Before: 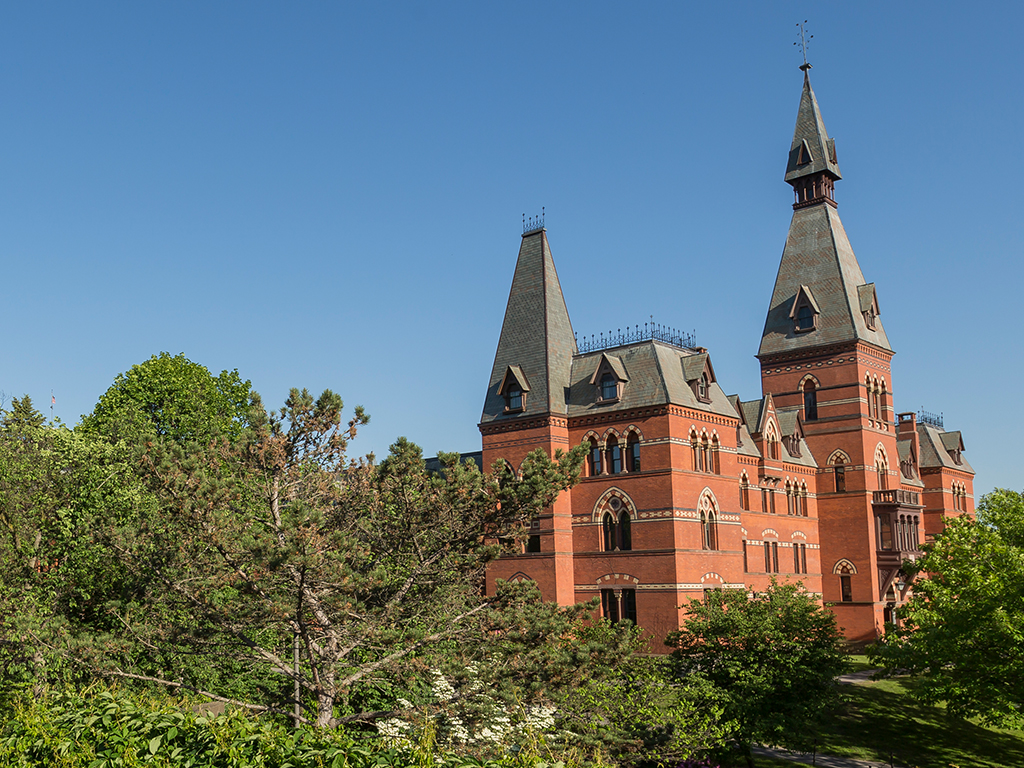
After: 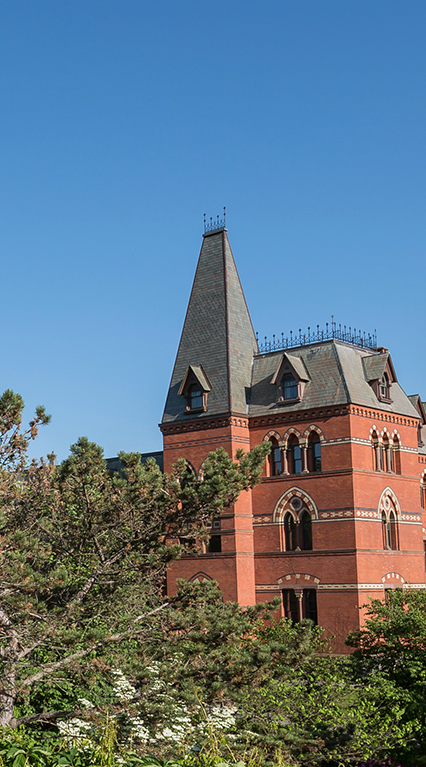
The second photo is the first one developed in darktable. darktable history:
crop: left 31.229%, right 27.105%
color correction: highlights a* -0.772, highlights b* -8.92
